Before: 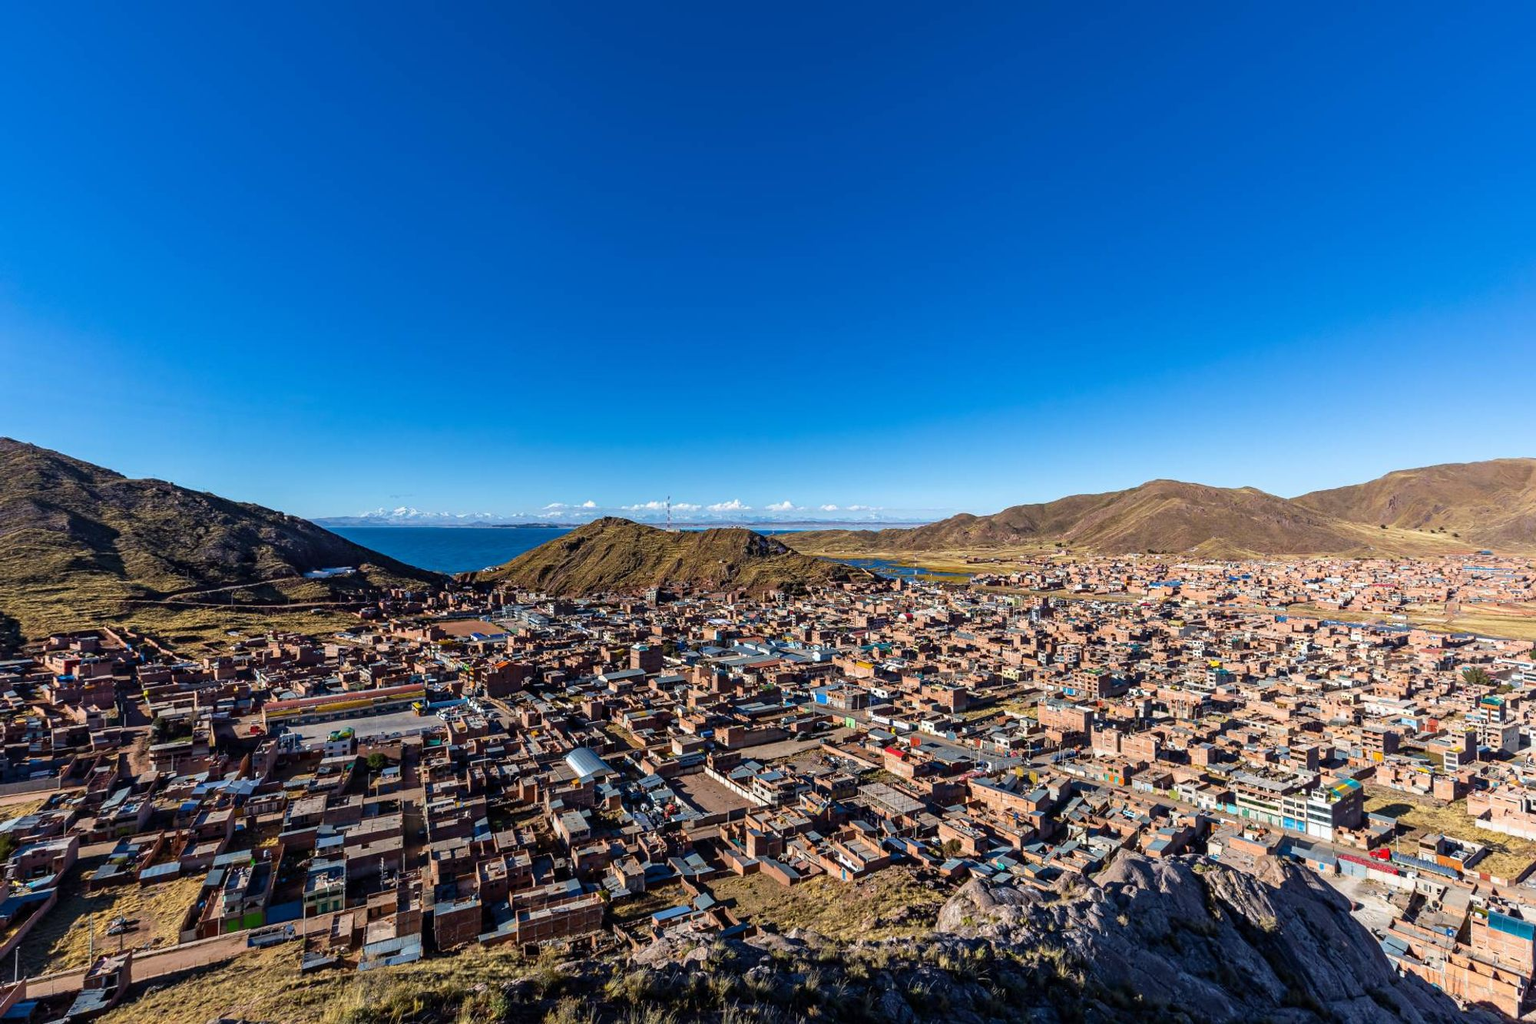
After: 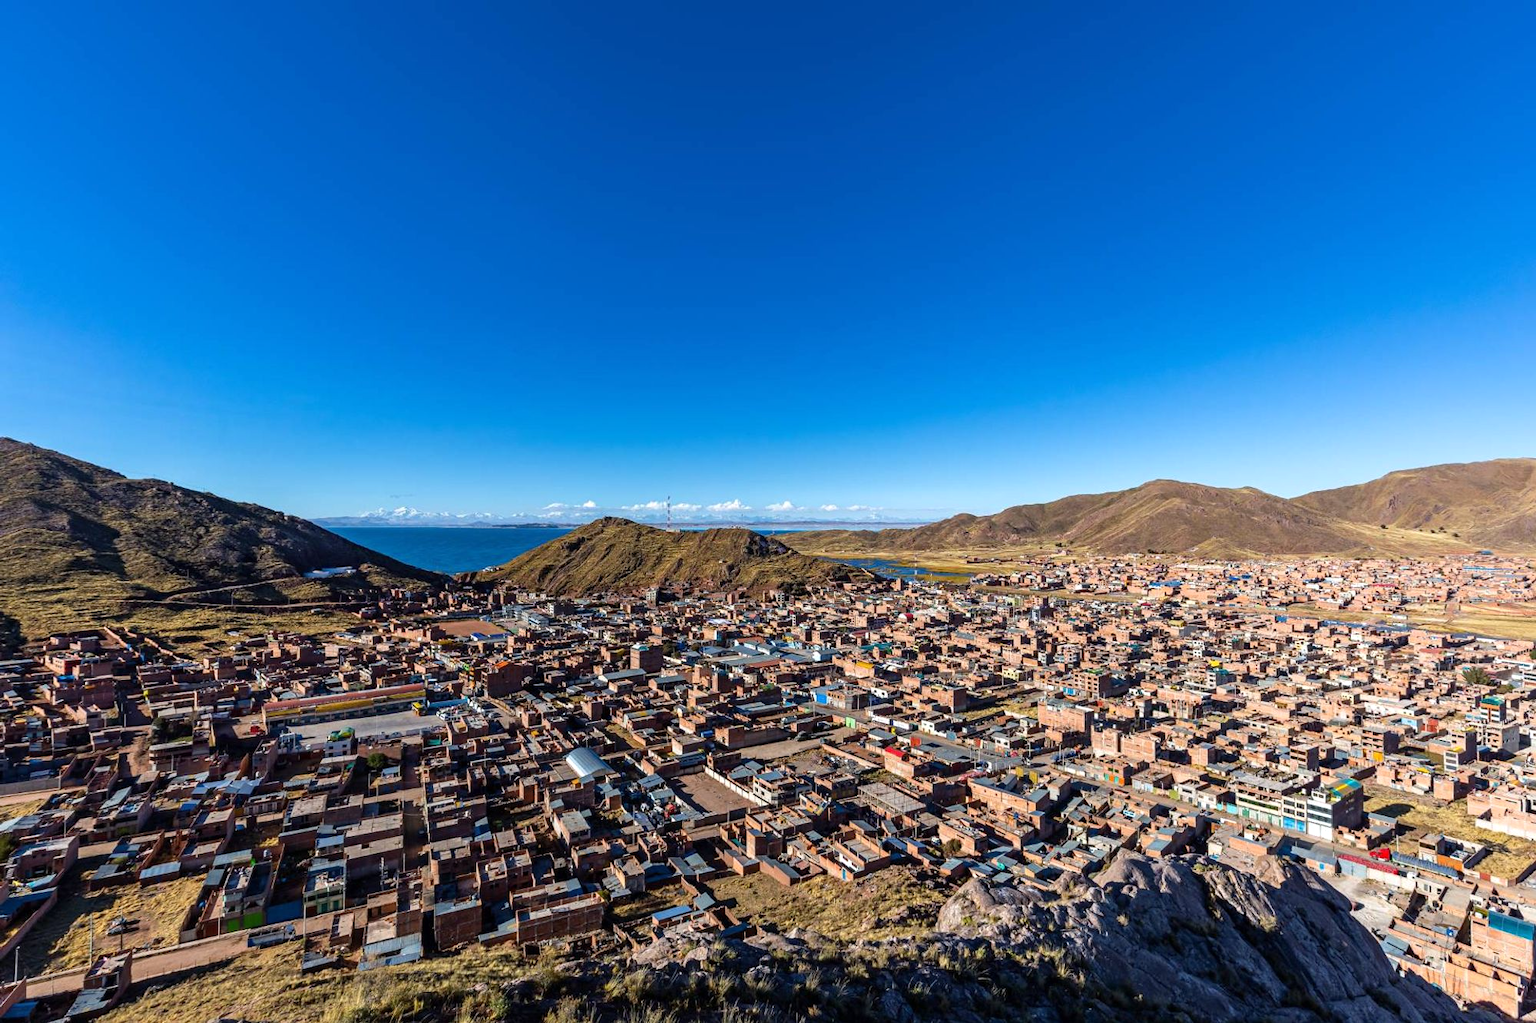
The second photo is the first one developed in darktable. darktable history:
exposure: exposure 0.124 EV, compensate exposure bias true, compensate highlight preservation false
